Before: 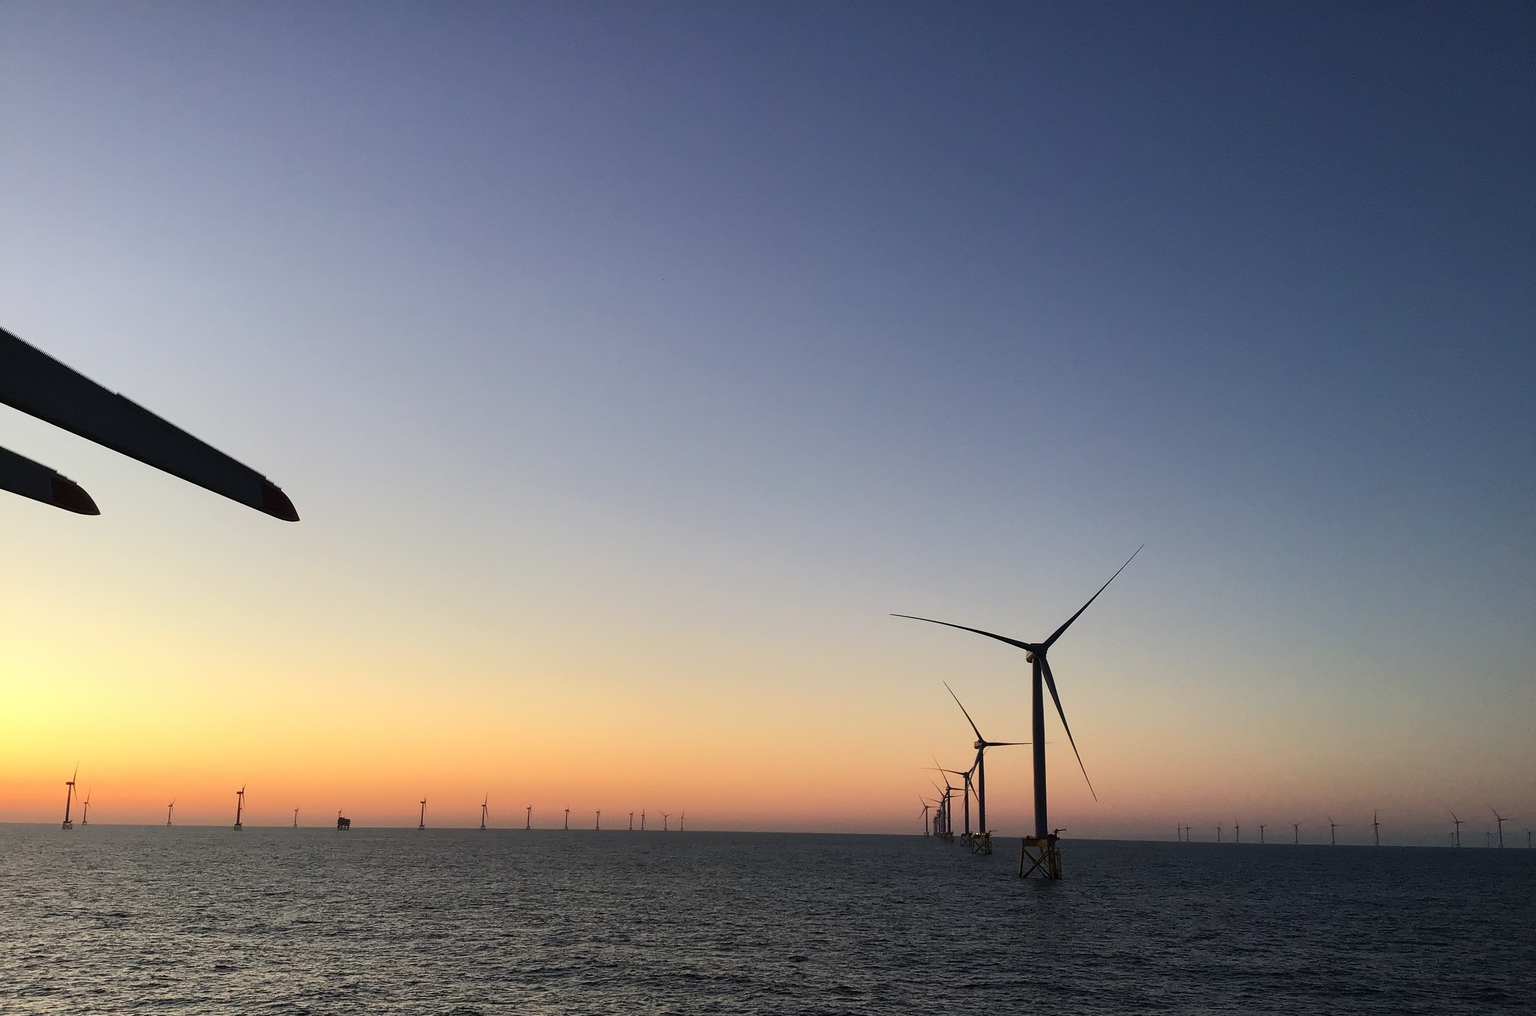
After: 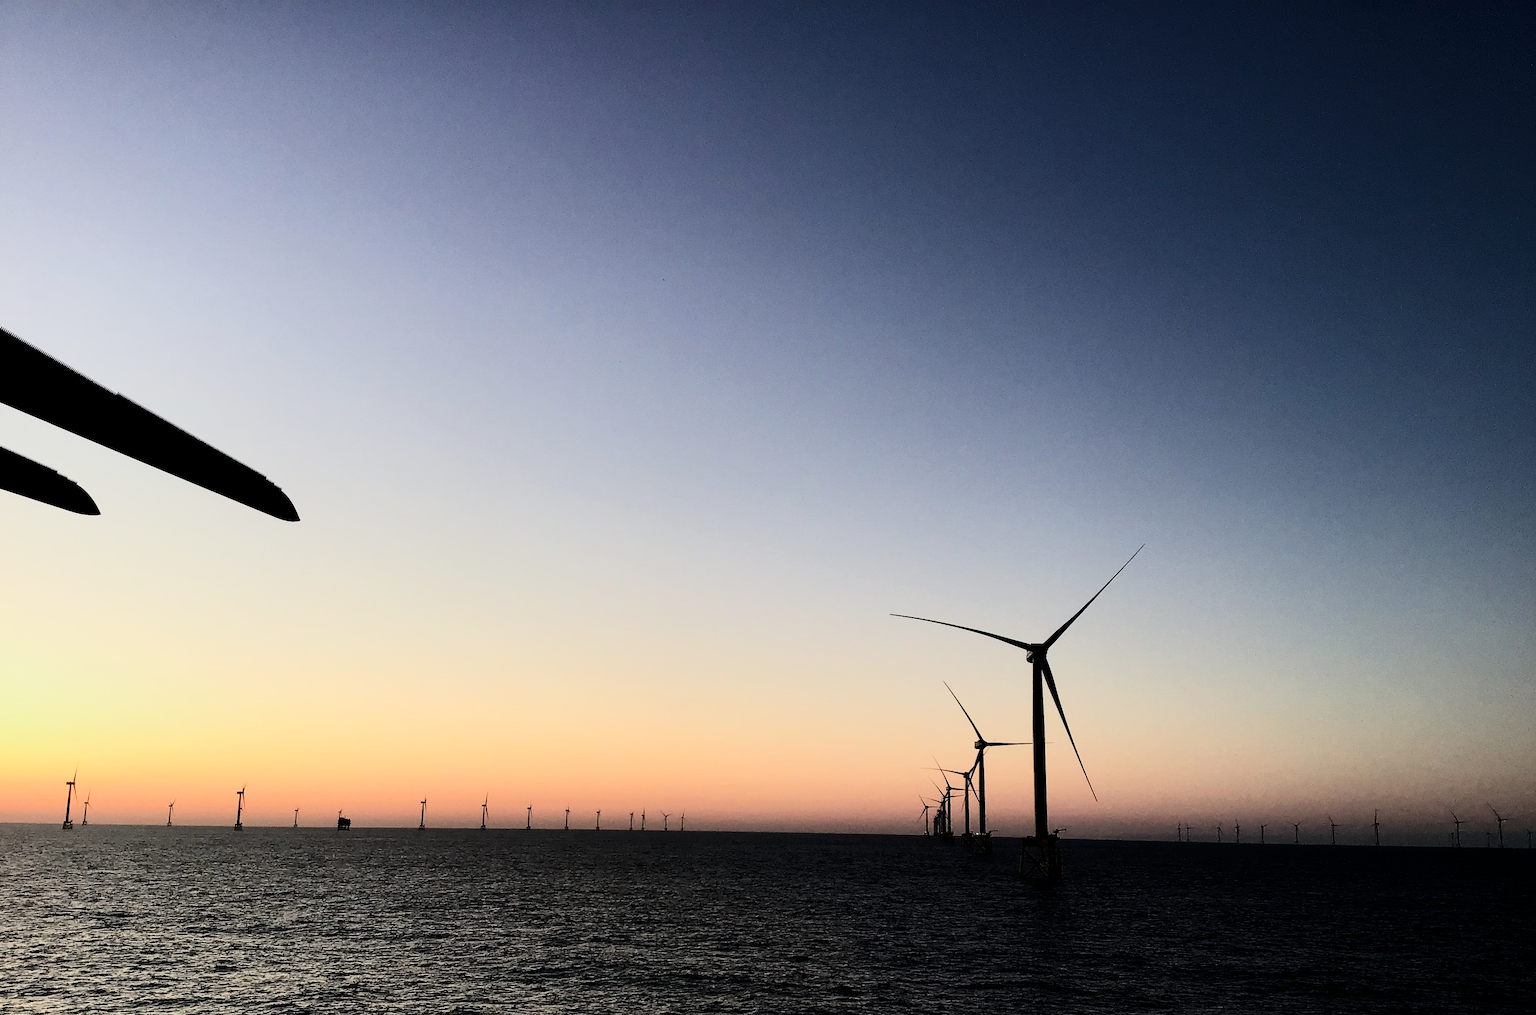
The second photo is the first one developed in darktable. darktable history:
contrast brightness saturation: contrast 0.273
filmic rgb: black relative exposure -5 EV, white relative exposure 3.99 EV, threshold 6 EV, hardness 2.9, contrast 1.297, highlights saturation mix -28.53%, enable highlight reconstruction true
